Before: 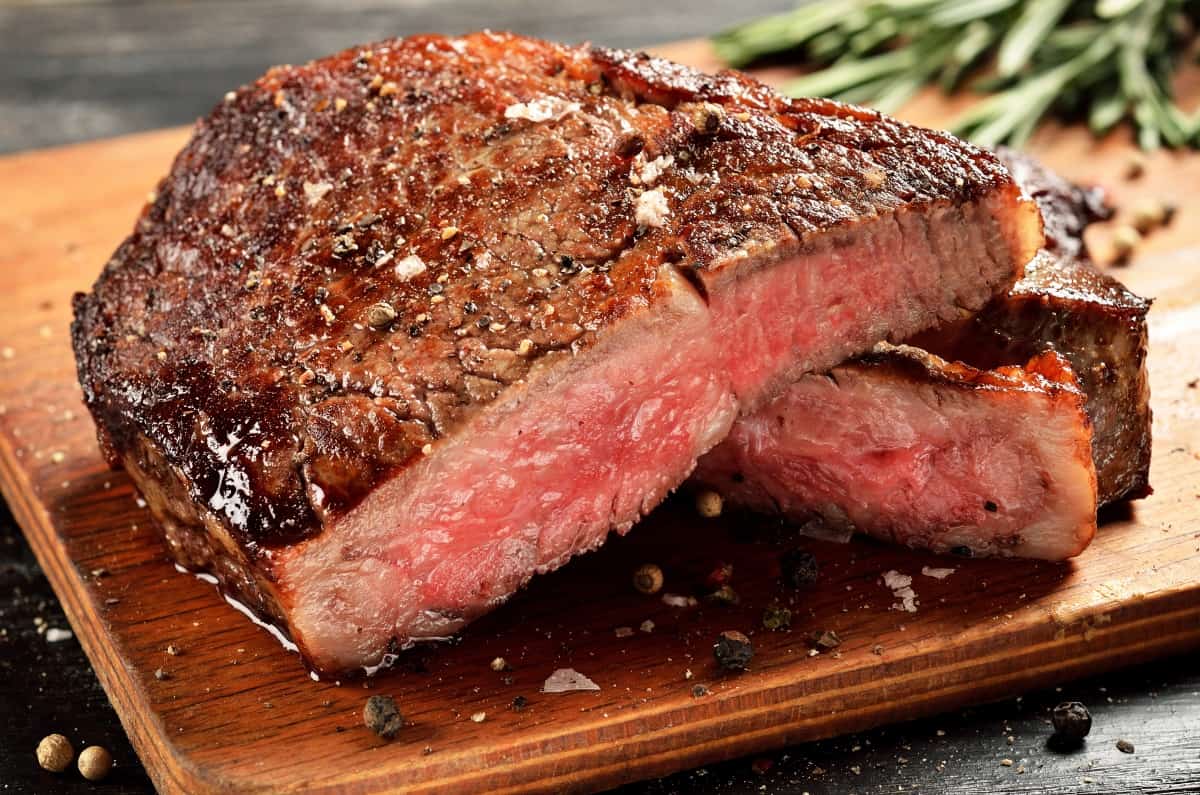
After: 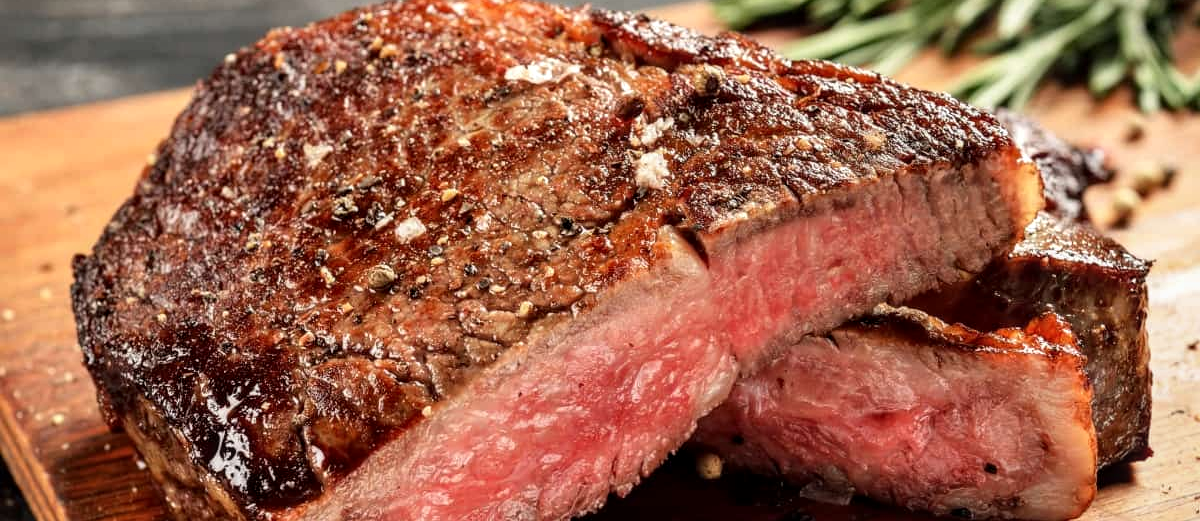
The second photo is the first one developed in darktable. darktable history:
crop and rotate: top 4.848%, bottom 29.503%
local contrast: on, module defaults
